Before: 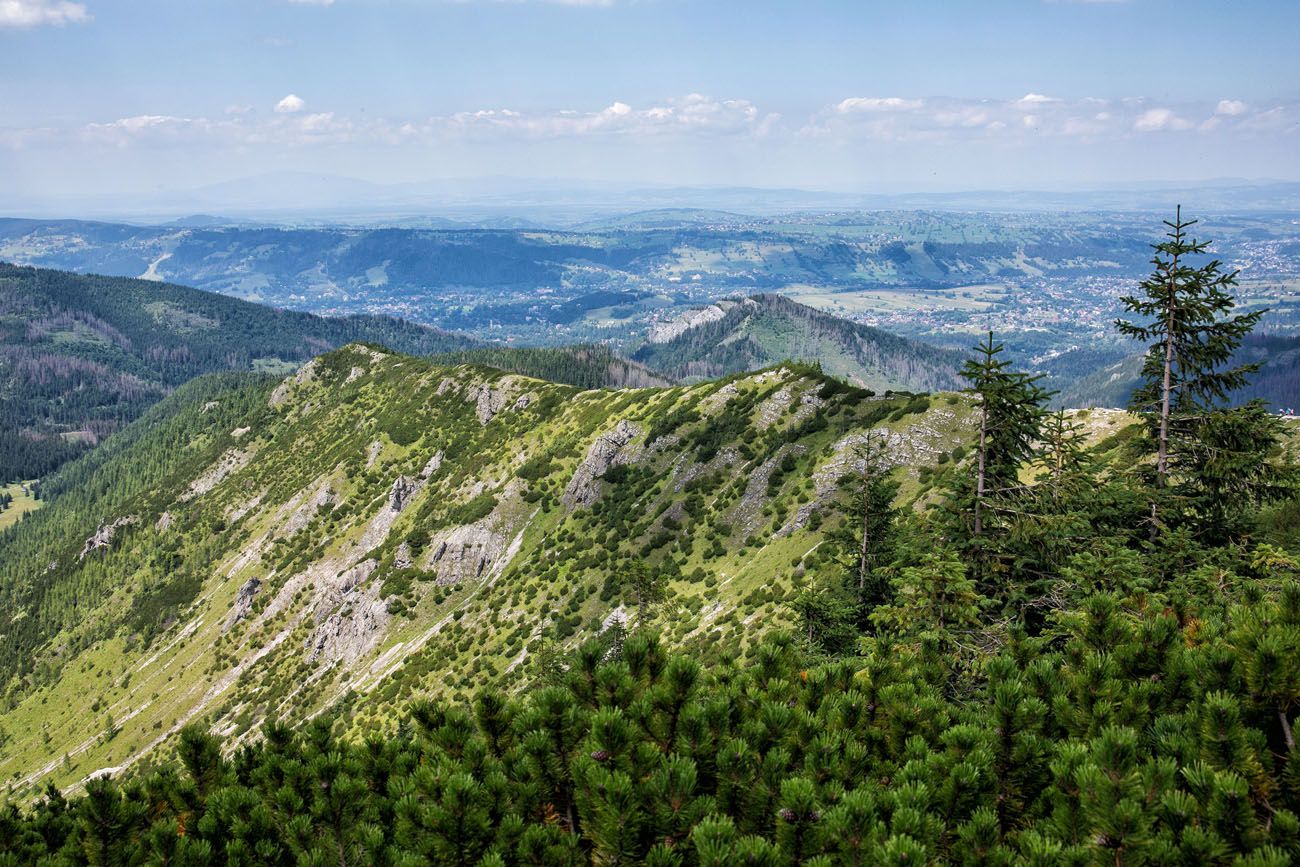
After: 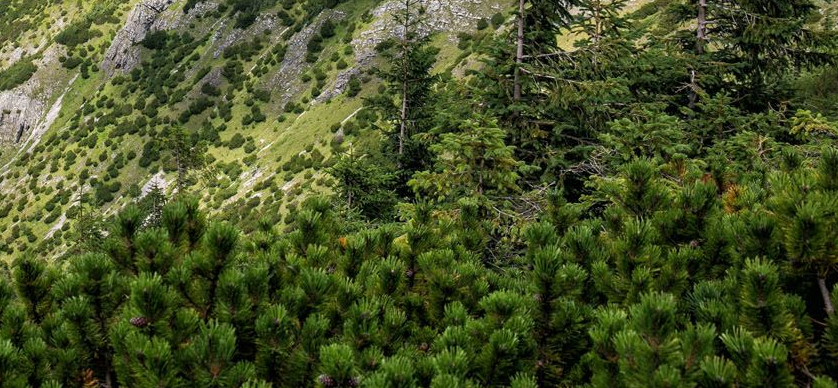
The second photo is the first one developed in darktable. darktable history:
crop and rotate: left 35.509%, top 50.238%, bottom 4.934%
